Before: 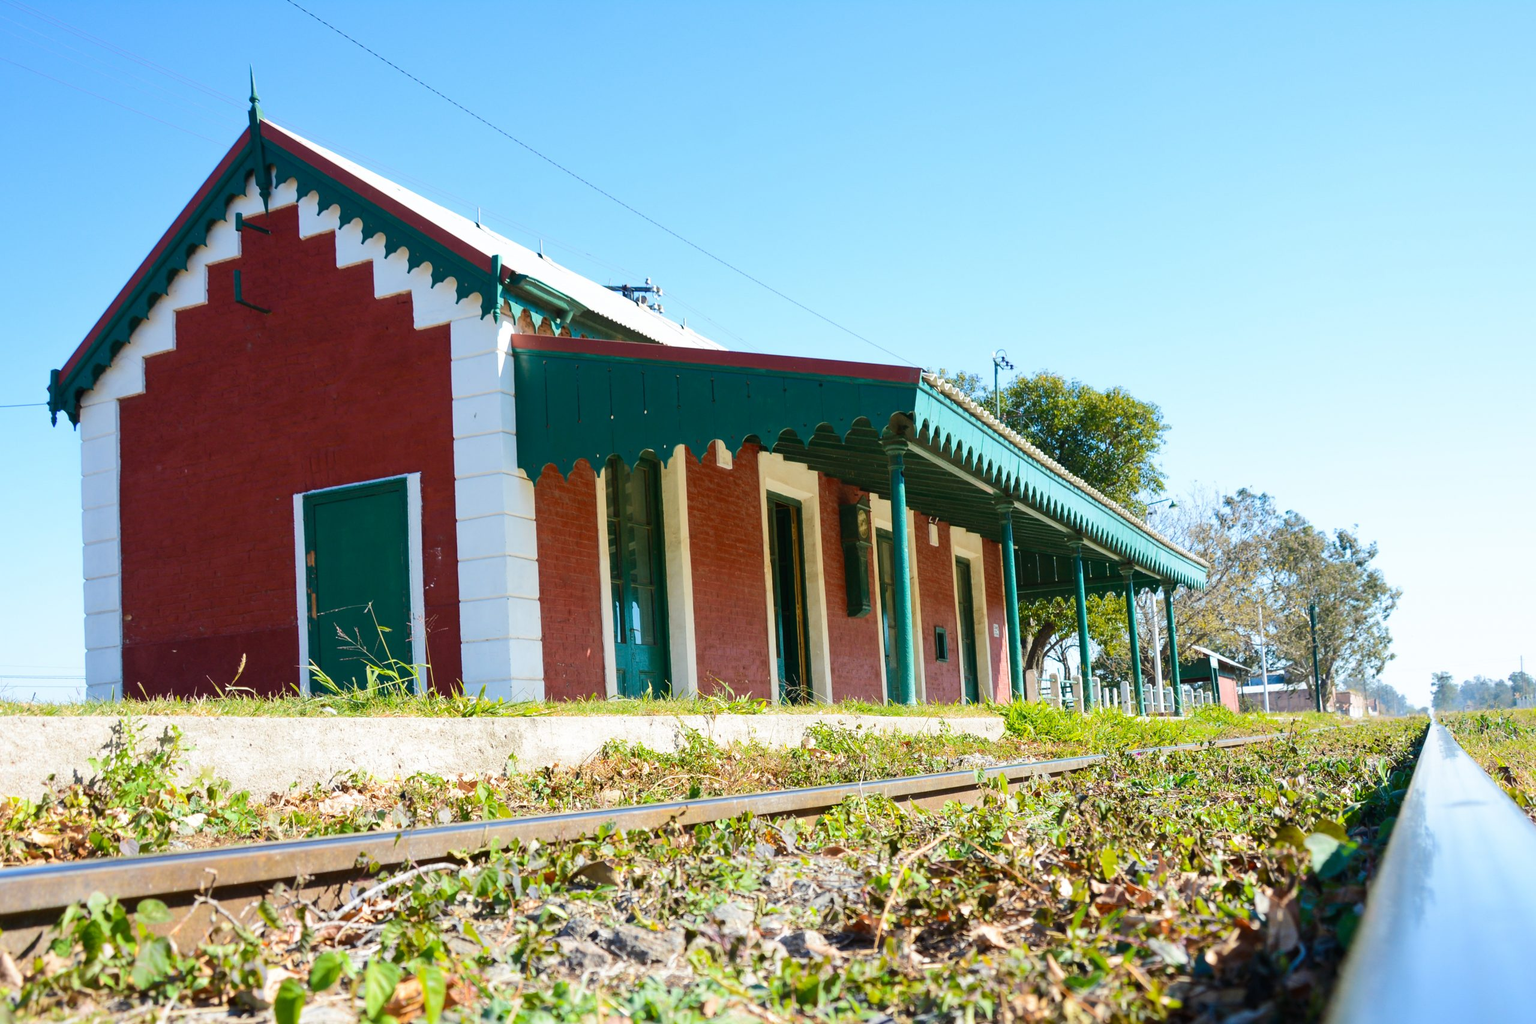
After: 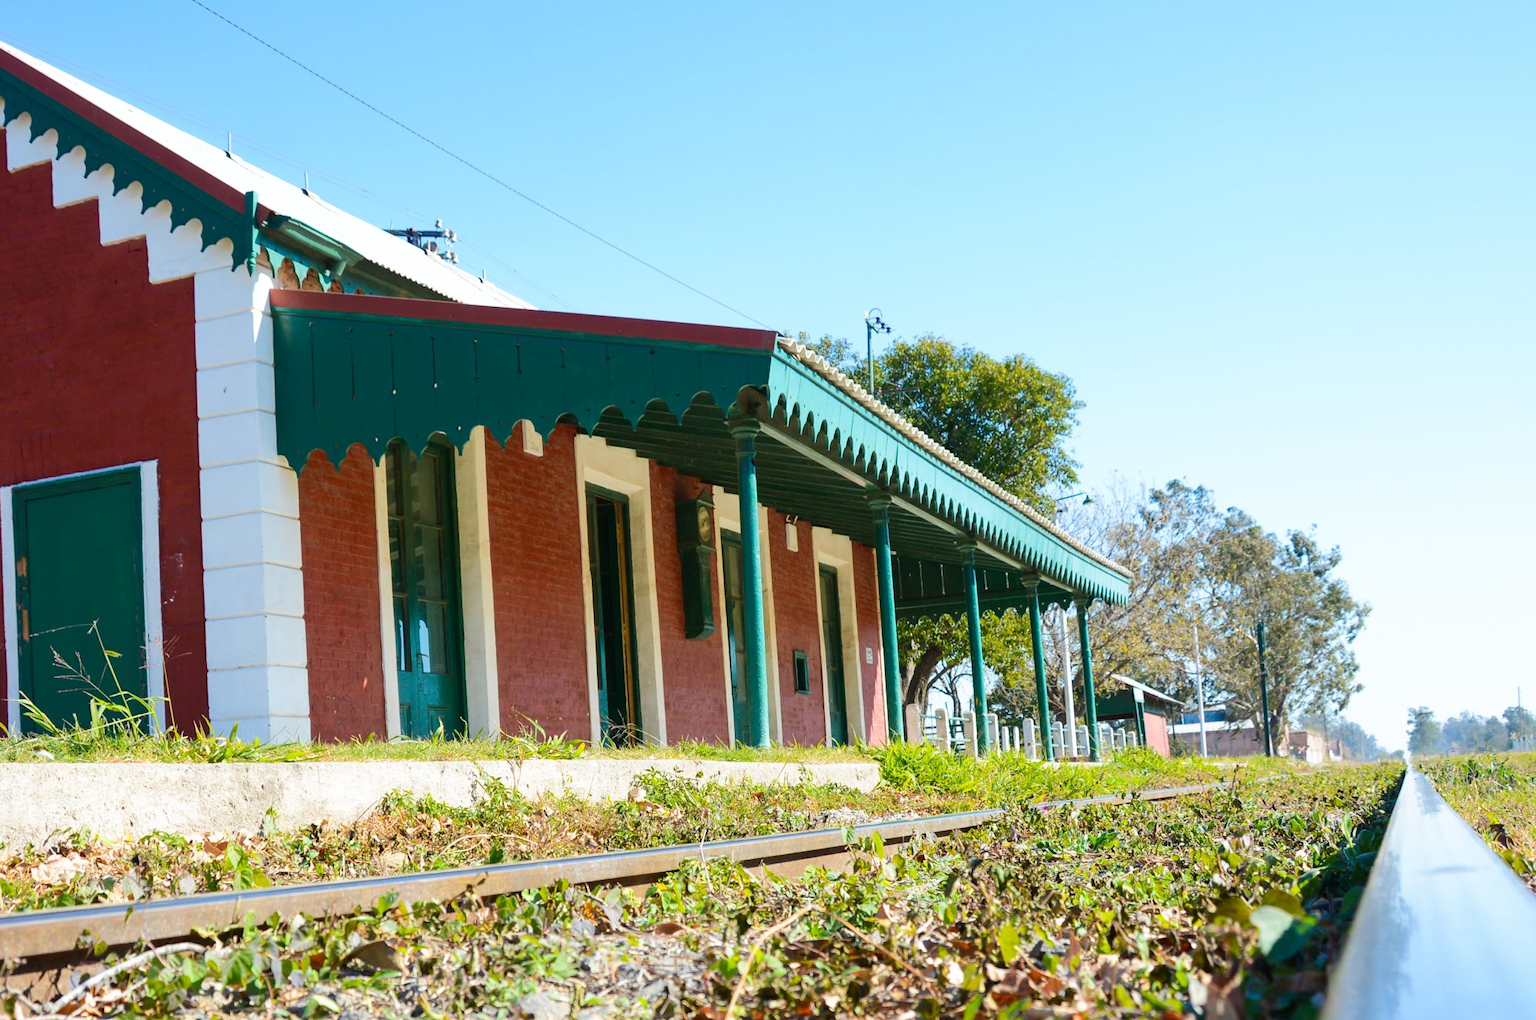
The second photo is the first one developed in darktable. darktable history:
crop: left 19.126%, top 9.819%, right 0%, bottom 9.583%
